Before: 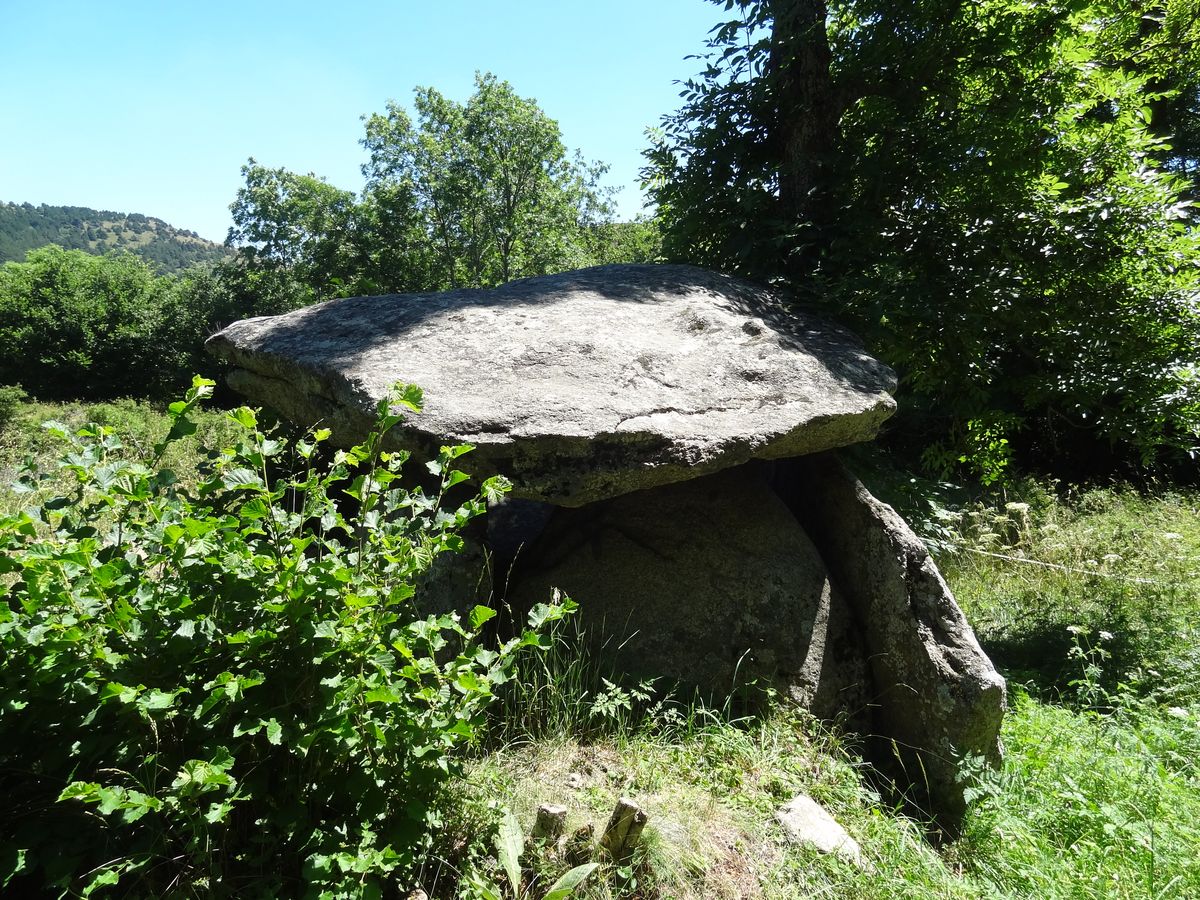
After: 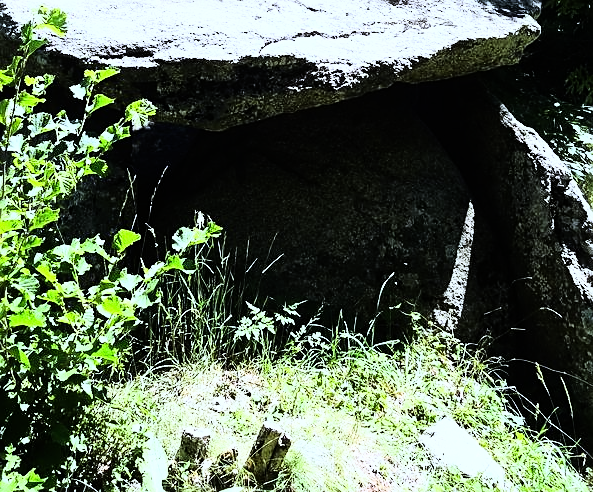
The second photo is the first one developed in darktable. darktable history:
white balance: red 0.948, green 1.02, blue 1.176
rgb curve: curves: ch0 [(0, 0) (0.21, 0.15) (0.24, 0.21) (0.5, 0.75) (0.75, 0.96) (0.89, 0.99) (1, 1)]; ch1 [(0, 0.02) (0.21, 0.13) (0.25, 0.2) (0.5, 0.67) (0.75, 0.9) (0.89, 0.97) (1, 1)]; ch2 [(0, 0.02) (0.21, 0.13) (0.25, 0.2) (0.5, 0.67) (0.75, 0.9) (0.89, 0.97) (1, 1)], compensate middle gray true
crop: left 29.672%, top 41.786%, right 20.851%, bottom 3.487%
sharpen: on, module defaults
